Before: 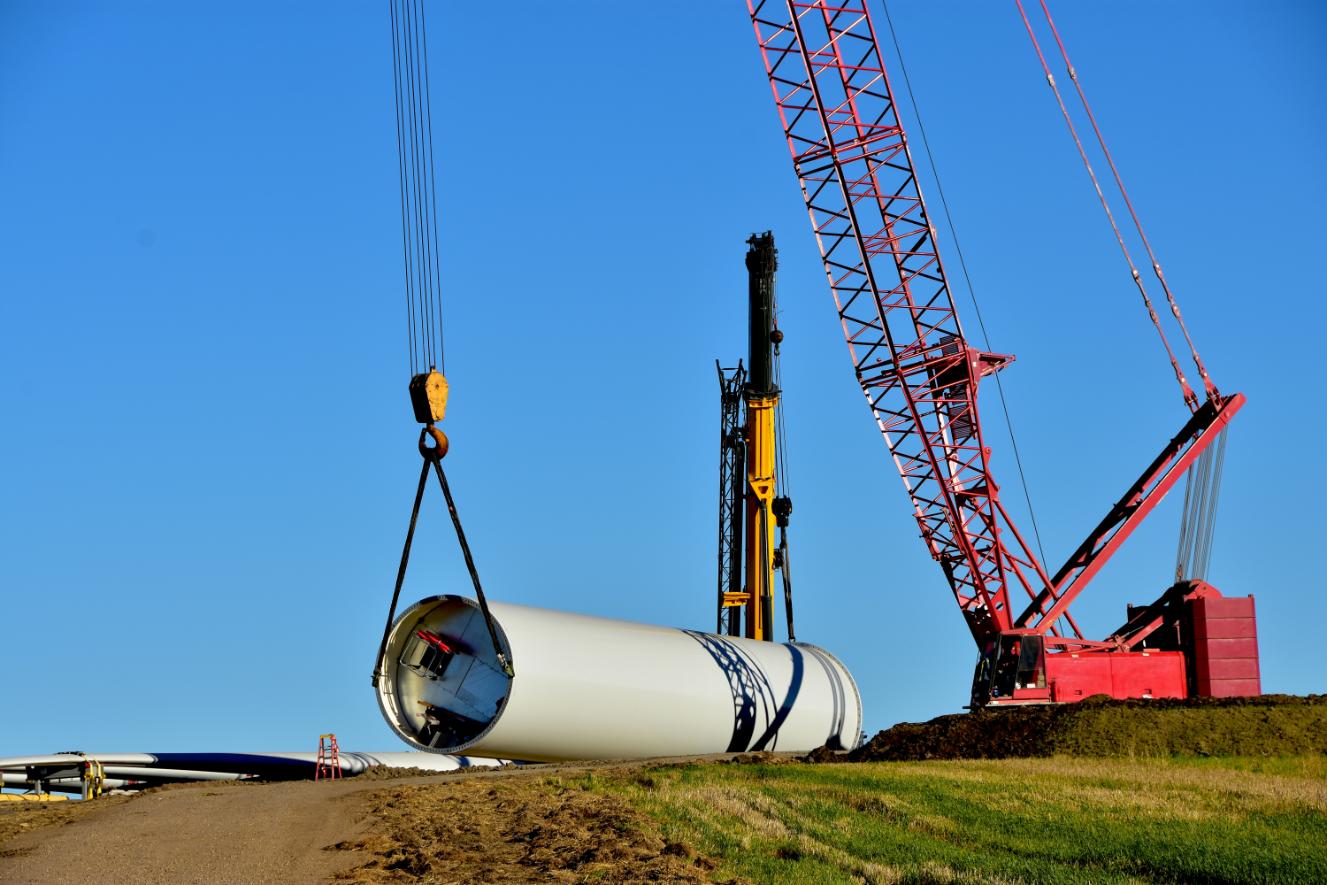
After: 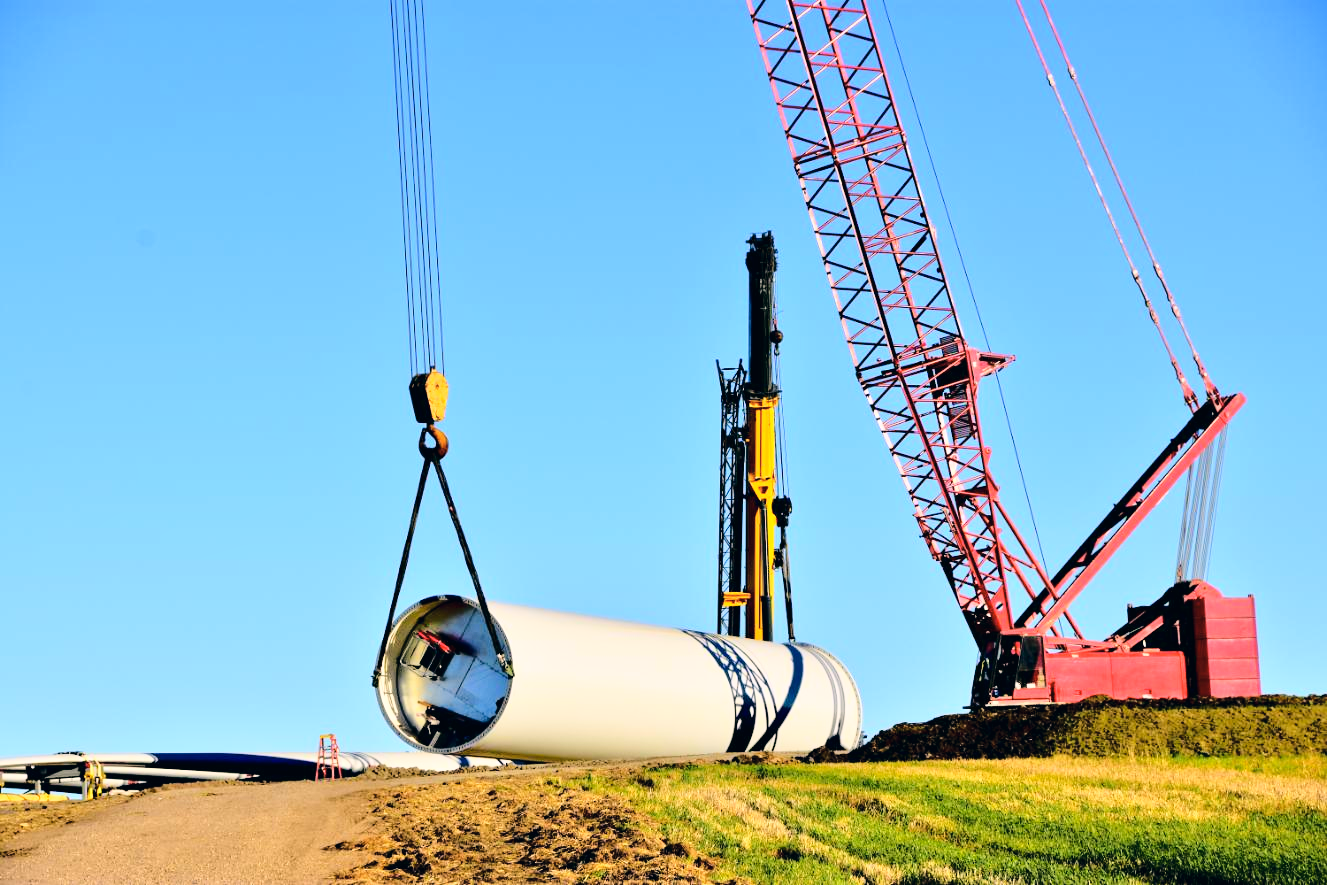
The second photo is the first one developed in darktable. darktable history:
color zones: curves: ch1 [(0.077, 0.436) (0.25, 0.5) (0.75, 0.5)]
base curve: curves: ch0 [(0, 0) (0.032, 0.037) (0.105, 0.228) (0.435, 0.76) (0.856, 0.983) (1, 1)]
tone equalizer: -8 EV 0.001 EV, -7 EV -0.004 EV, -6 EV 0.009 EV, -5 EV 0.032 EV, -4 EV 0.276 EV, -3 EV 0.644 EV, -2 EV 0.584 EV, -1 EV 0.187 EV, +0 EV 0.024 EV
color correction: highlights a* 5.38, highlights b* 5.3, shadows a* -4.26, shadows b* -5.11
